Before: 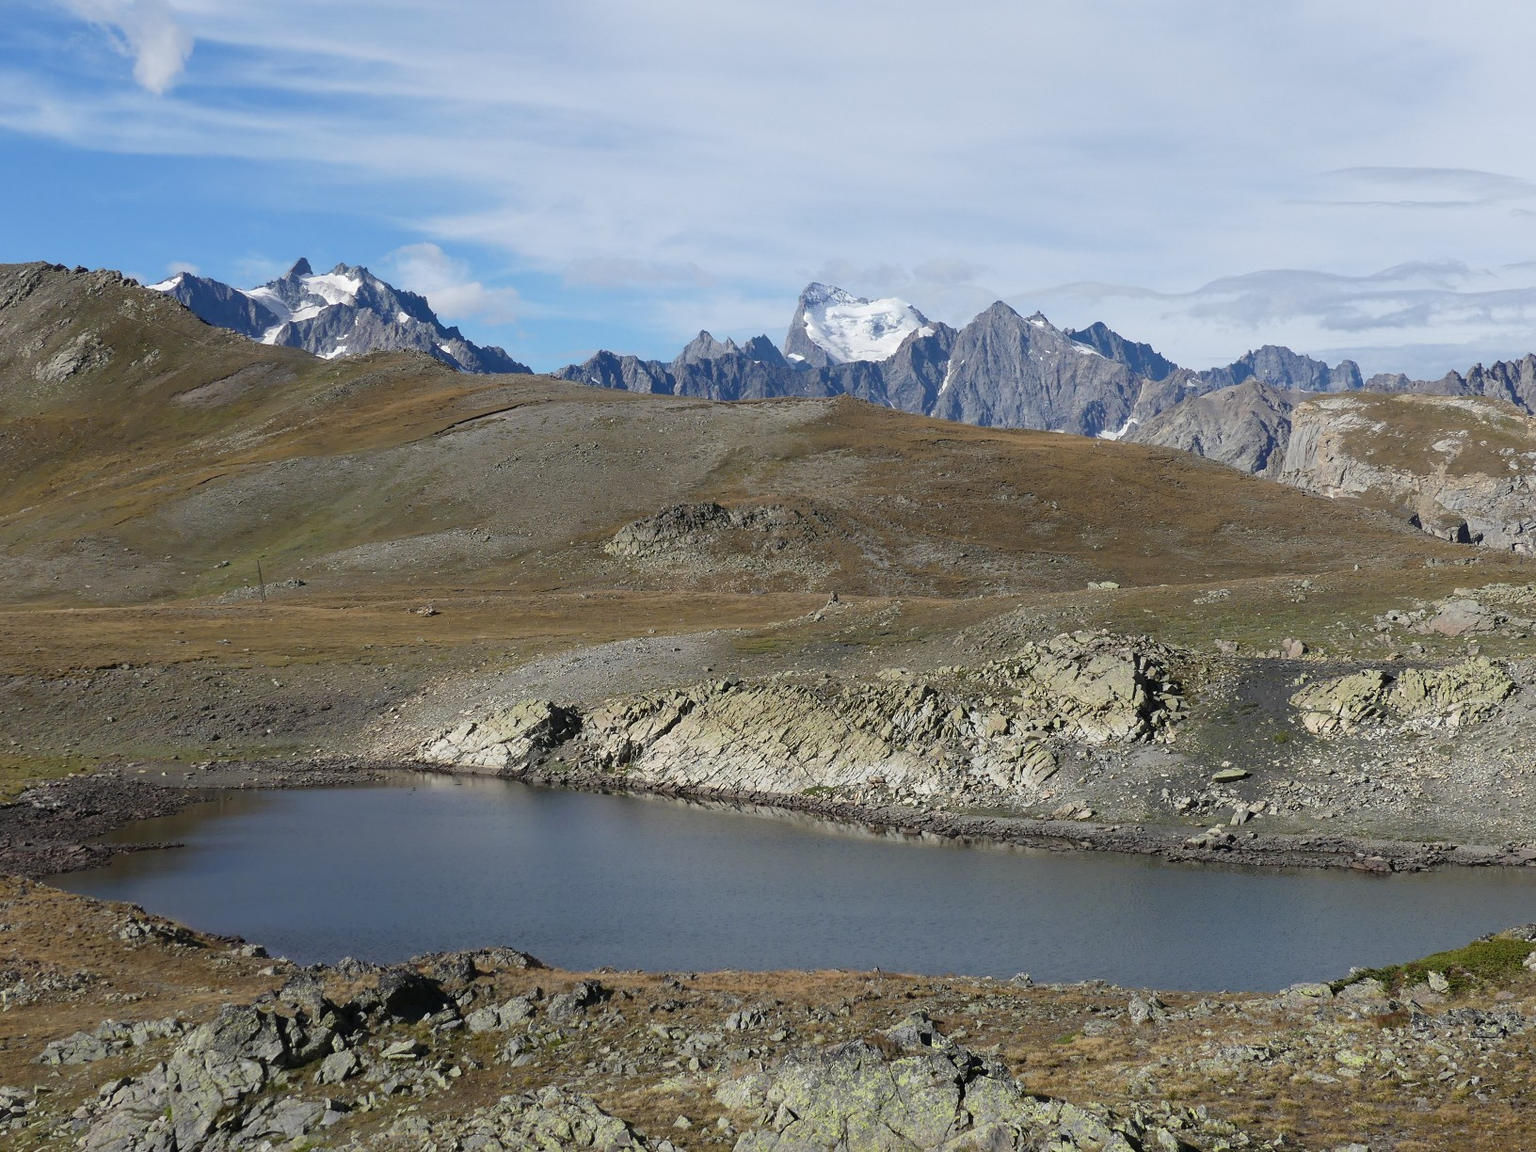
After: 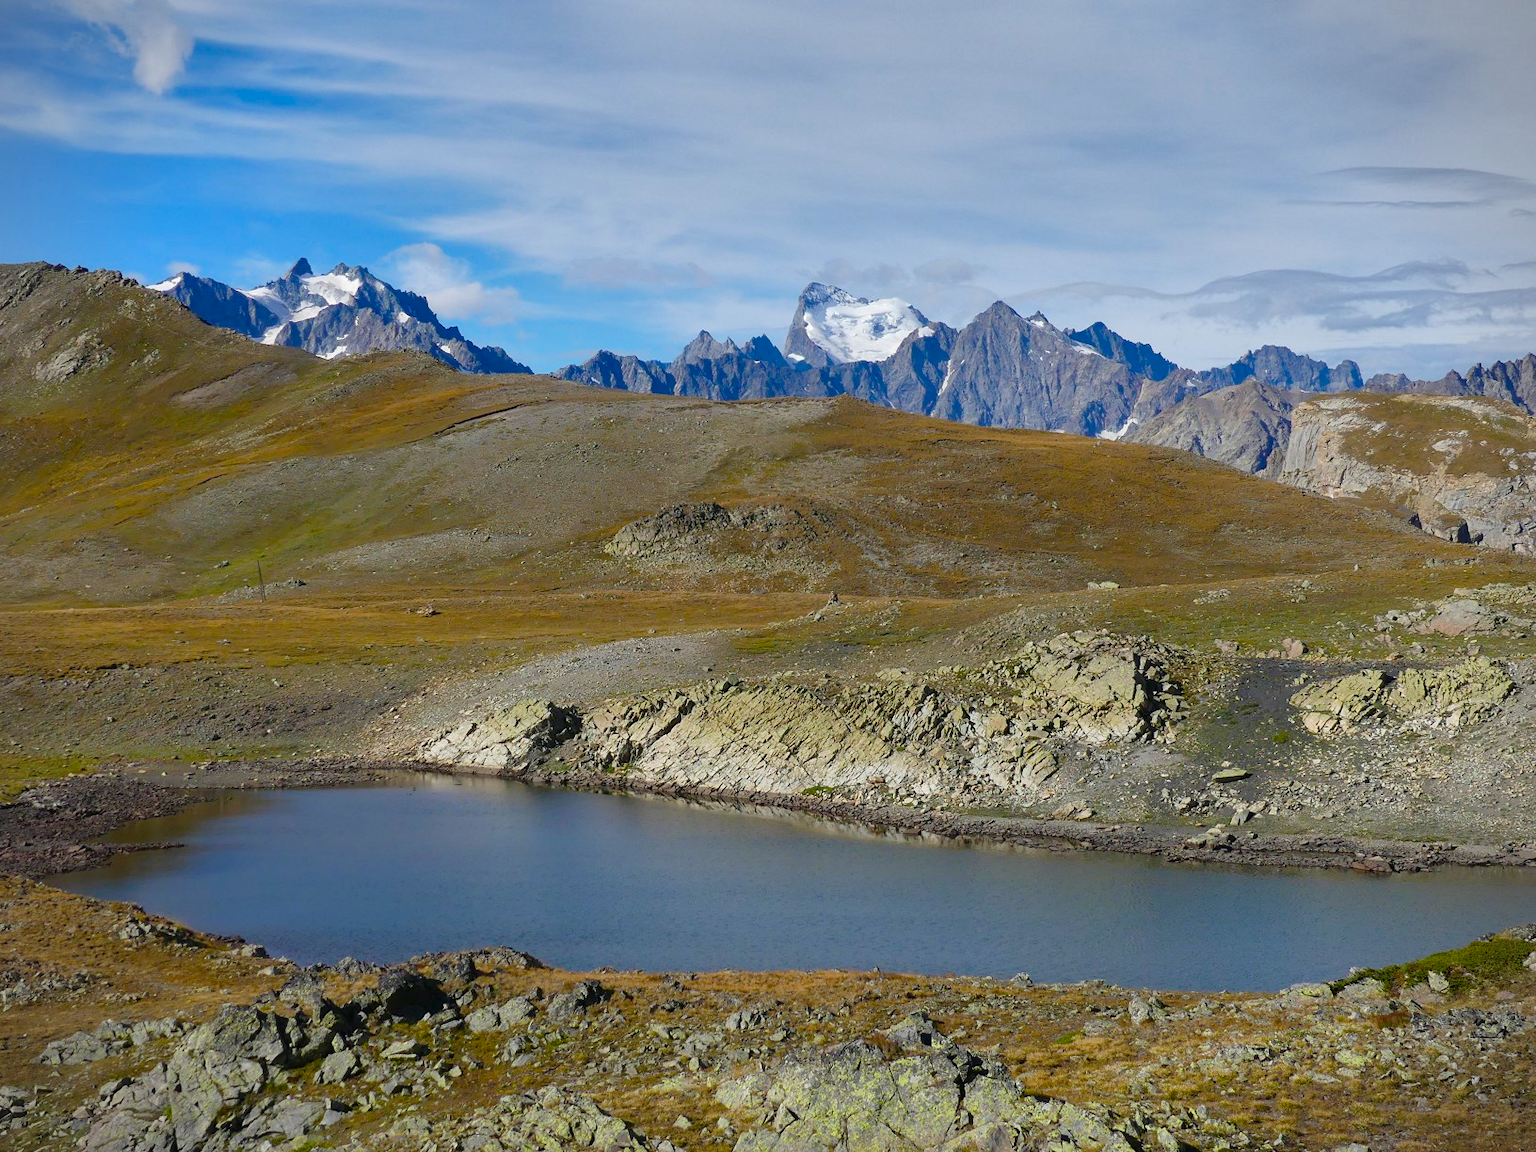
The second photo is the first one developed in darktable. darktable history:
color balance rgb: perceptual saturation grading › global saturation 27.232%, perceptual saturation grading › highlights -28.59%, perceptual saturation grading › mid-tones 15.952%, perceptual saturation grading › shadows 33.154%, global vibrance 40.904%
shadows and highlights: radius 117.93, shadows 42.43, highlights -62.13, soften with gaussian
vignetting: fall-off start 91.56%, unbound false
